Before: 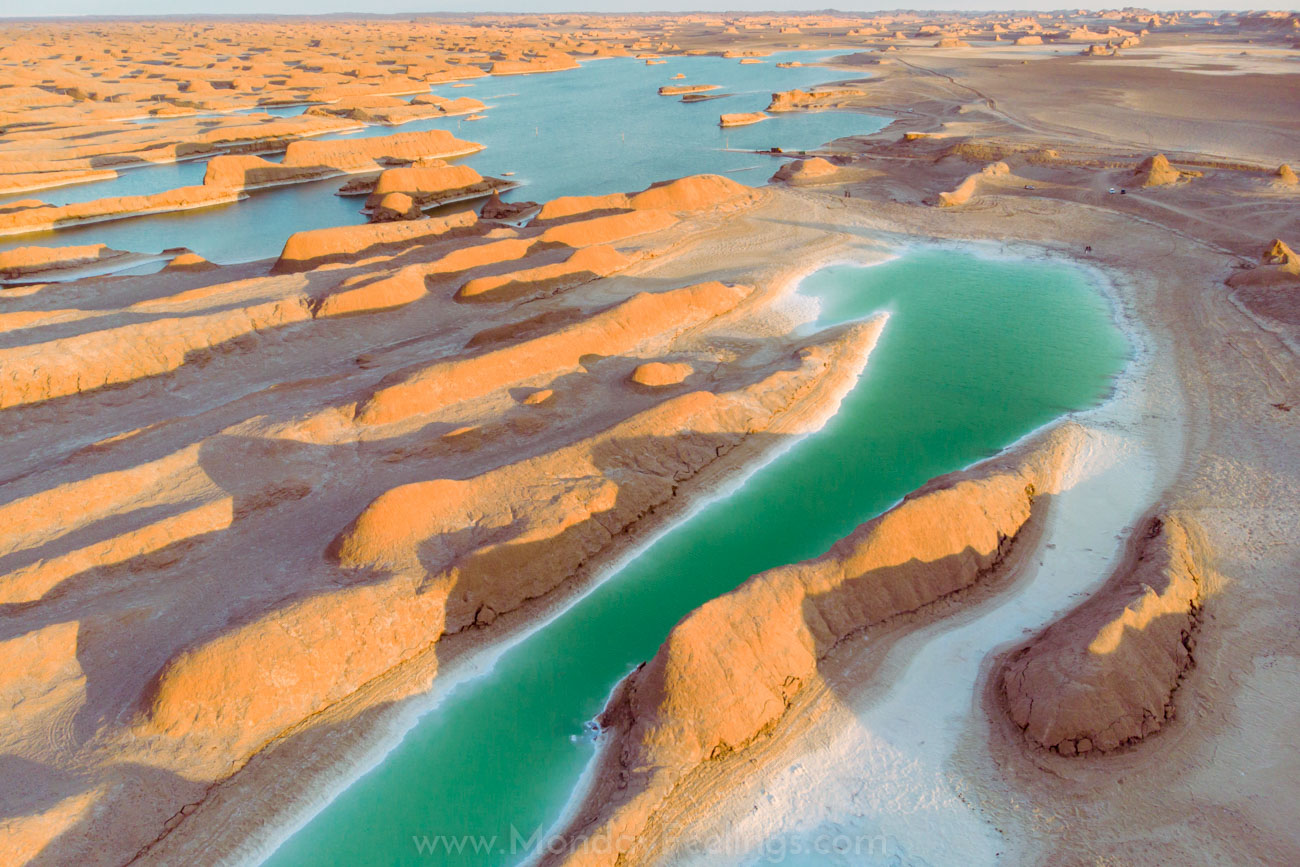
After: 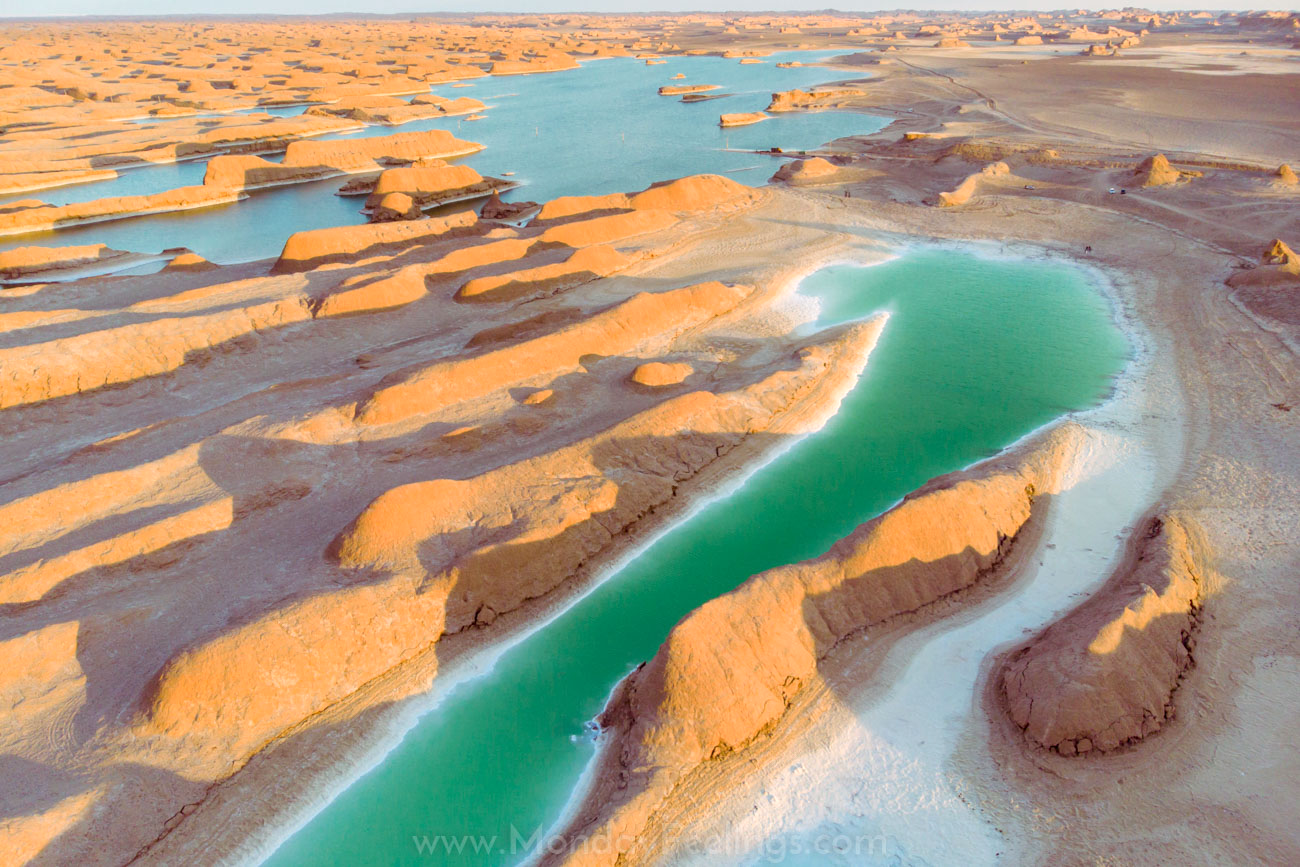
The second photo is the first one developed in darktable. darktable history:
exposure: exposure 0.167 EV, compensate highlight preservation false
